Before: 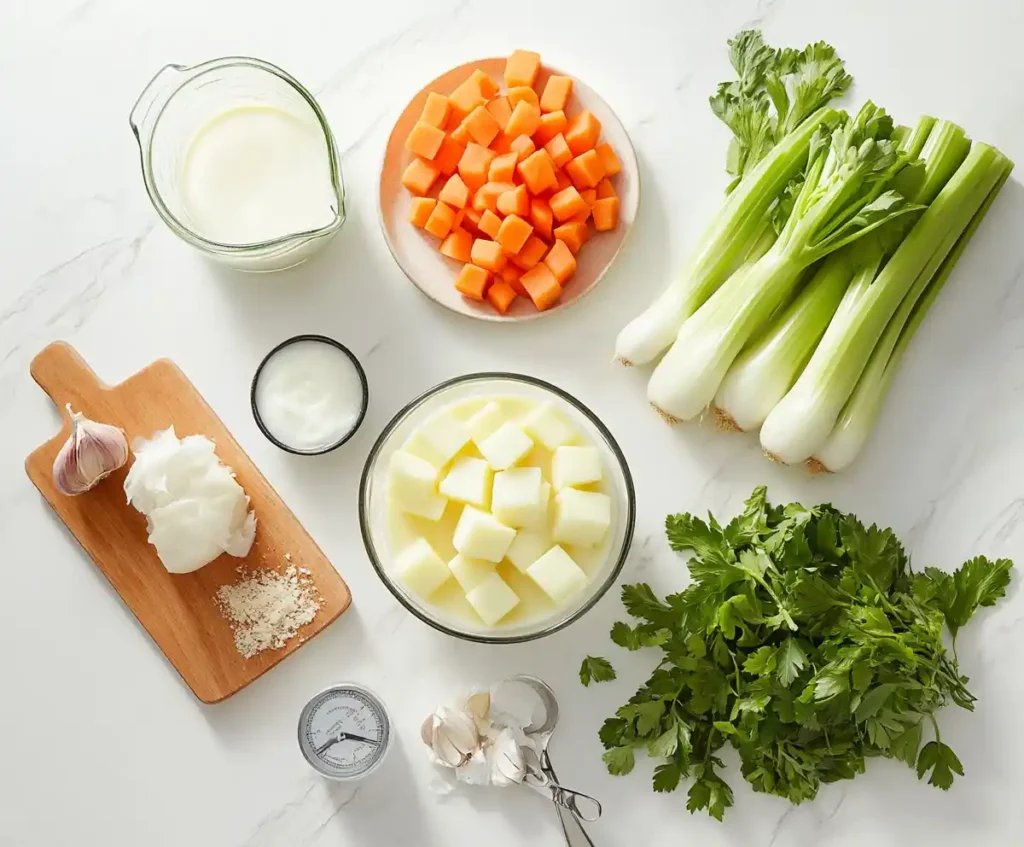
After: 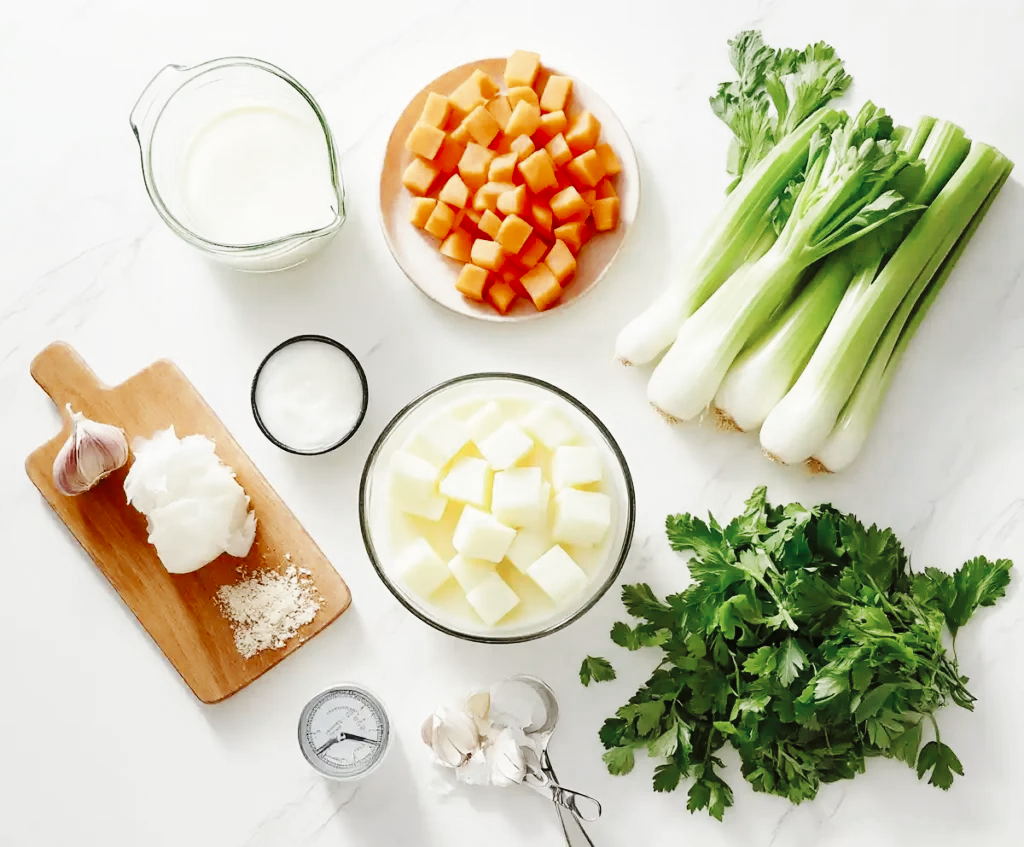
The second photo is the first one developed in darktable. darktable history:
base curve: curves: ch0 [(0, 0) (0.036, 0.025) (0.121, 0.166) (0.206, 0.329) (0.605, 0.79) (1, 1)], preserve colors none
color zones: curves: ch0 [(0, 0.5) (0.125, 0.4) (0.25, 0.5) (0.375, 0.4) (0.5, 0.4) (0.625, 0.35) (0.75, 0.35) (0.875, 0.5)]; ch1 [(0, 0.35) (0.125, 0.45) (0.25, 0.35) (0.375, 0.35) (0.5, 0.35) (0.625, 0.35) (0.75, 0.45) (0.875, 0.35)]; ch2 [(0, 0.6) (0.125, 0.5) (0.25, 0.5) (0.375, 0.6) (0.5, 0.6) (0.625, 0.5) (0.75, 0.5) (0.875, 0.5)]
